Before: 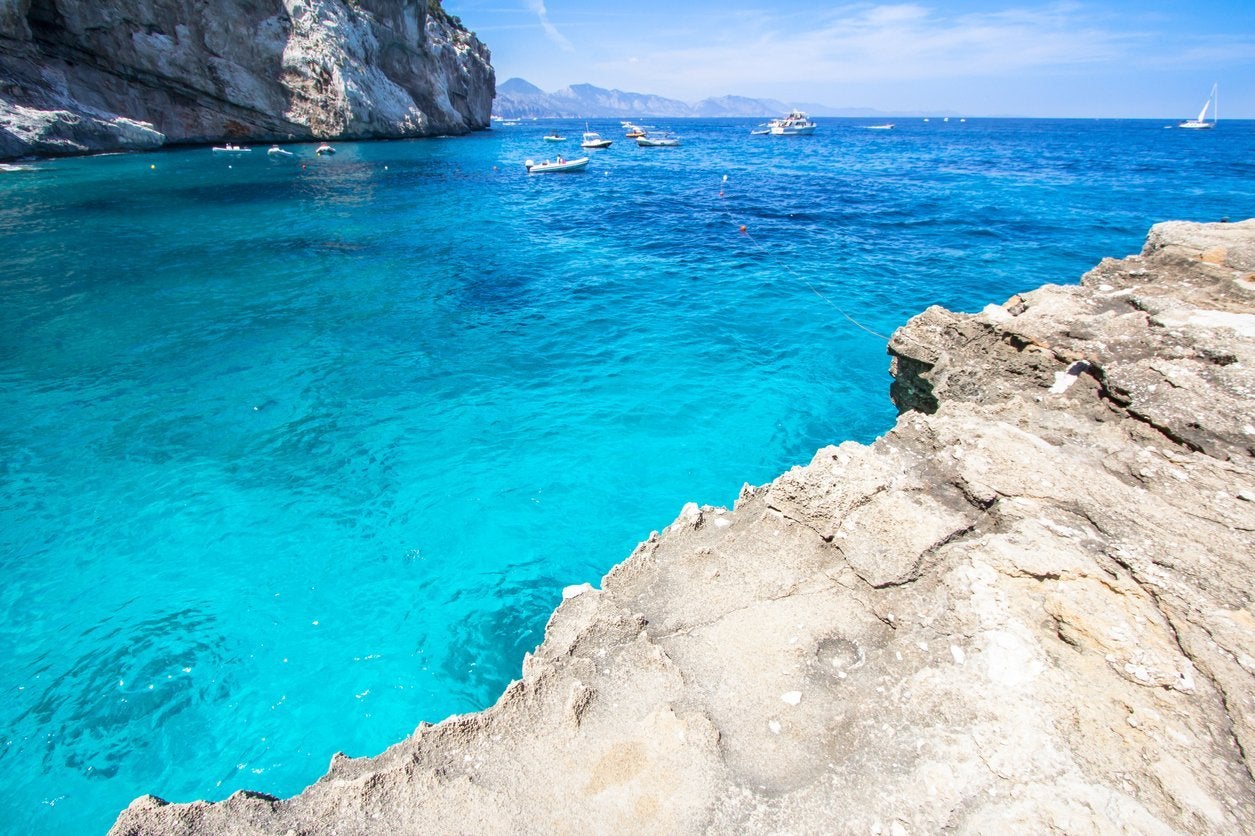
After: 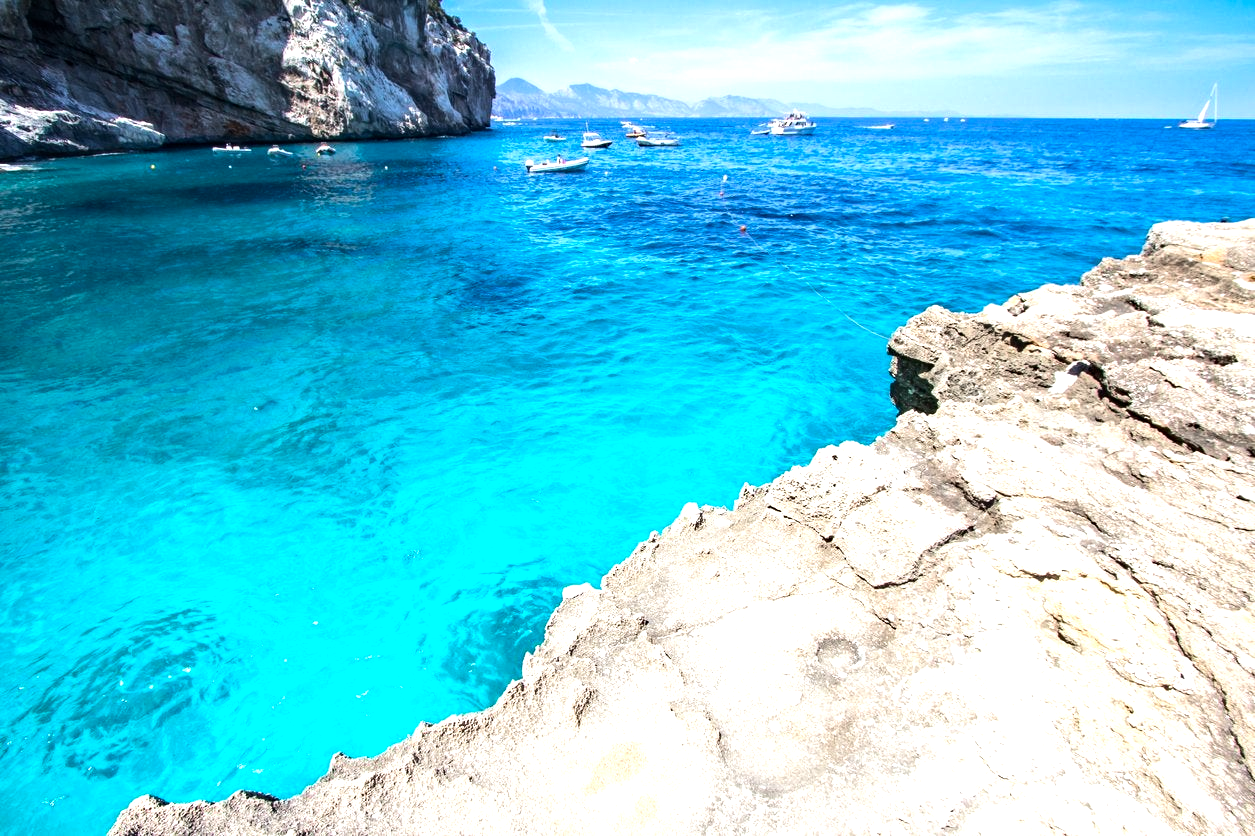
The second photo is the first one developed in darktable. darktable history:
haze removal: compatibility mode true, adaptive false
tone equalizer: -8 EV -0.75 EV, -7 EV -0.7 EV, -6 EV -0.6 EV, -5 EV -0.4 EV, -3 EV 0.4 EV, -2 EV 0.6 EV, -1 EV 0.7 EV, +0 EV 0.75 EV, edges refinement/feathering 500, mask exposure compensation -1.57 EV, preserve details no
